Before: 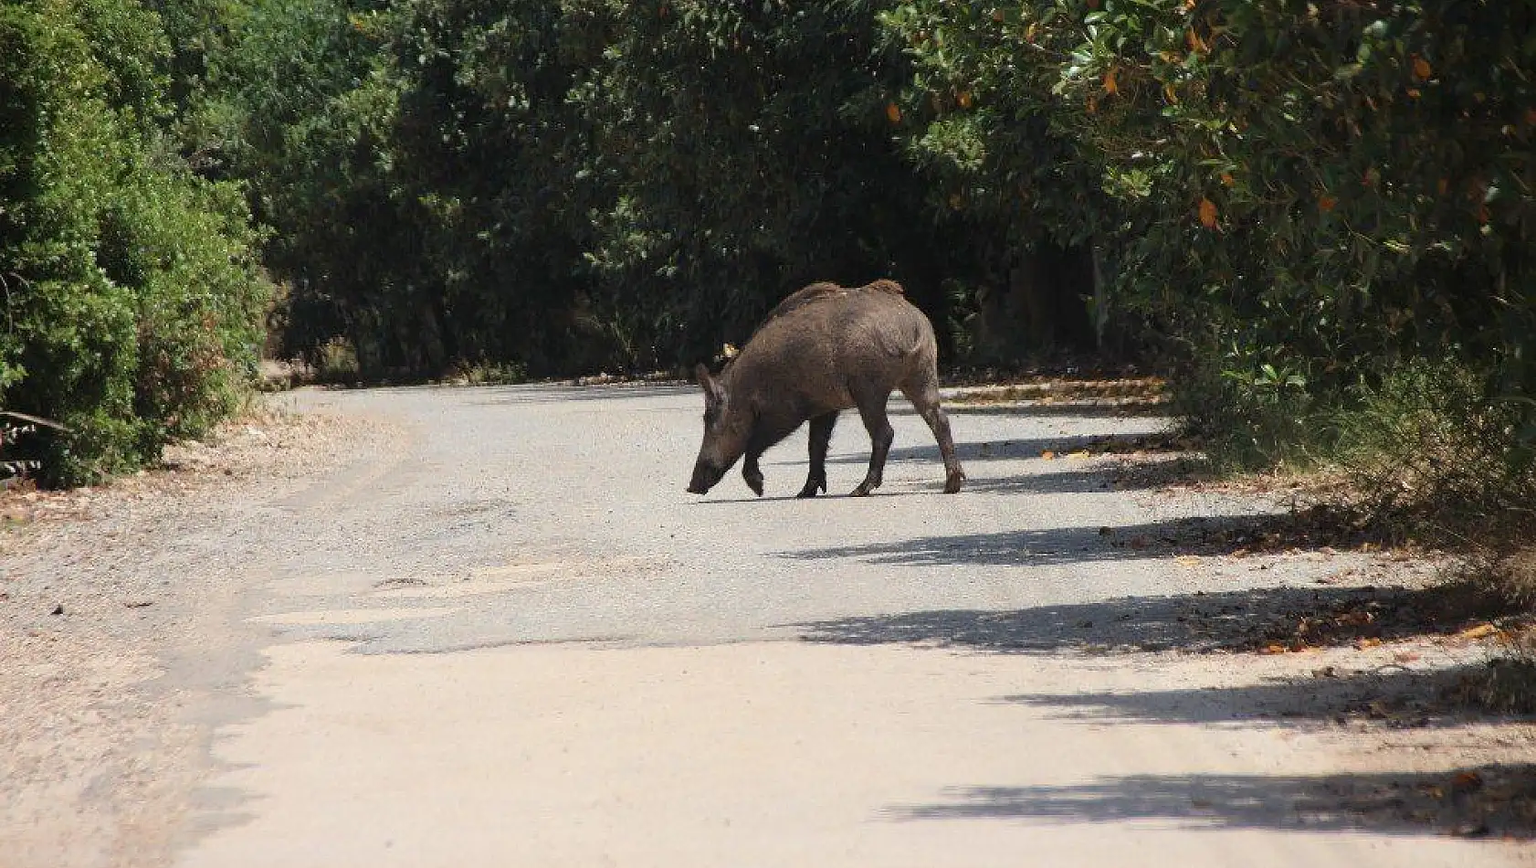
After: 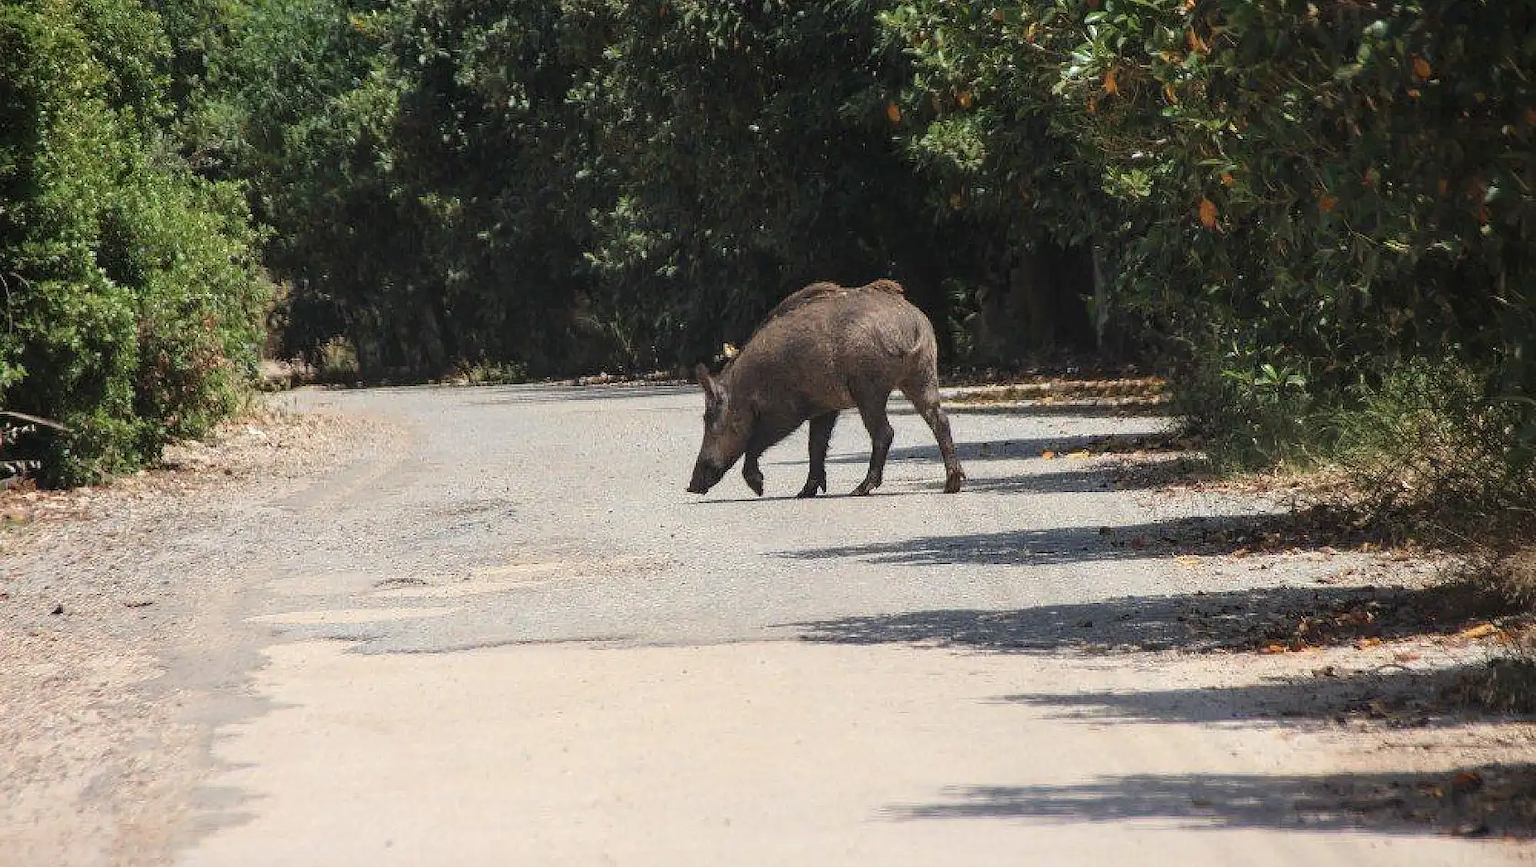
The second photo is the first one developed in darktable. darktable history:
local contrast: on, module defaults
exposure: black level correction -0.003, exposure 0.04 EV, compensate highlight preservation false
